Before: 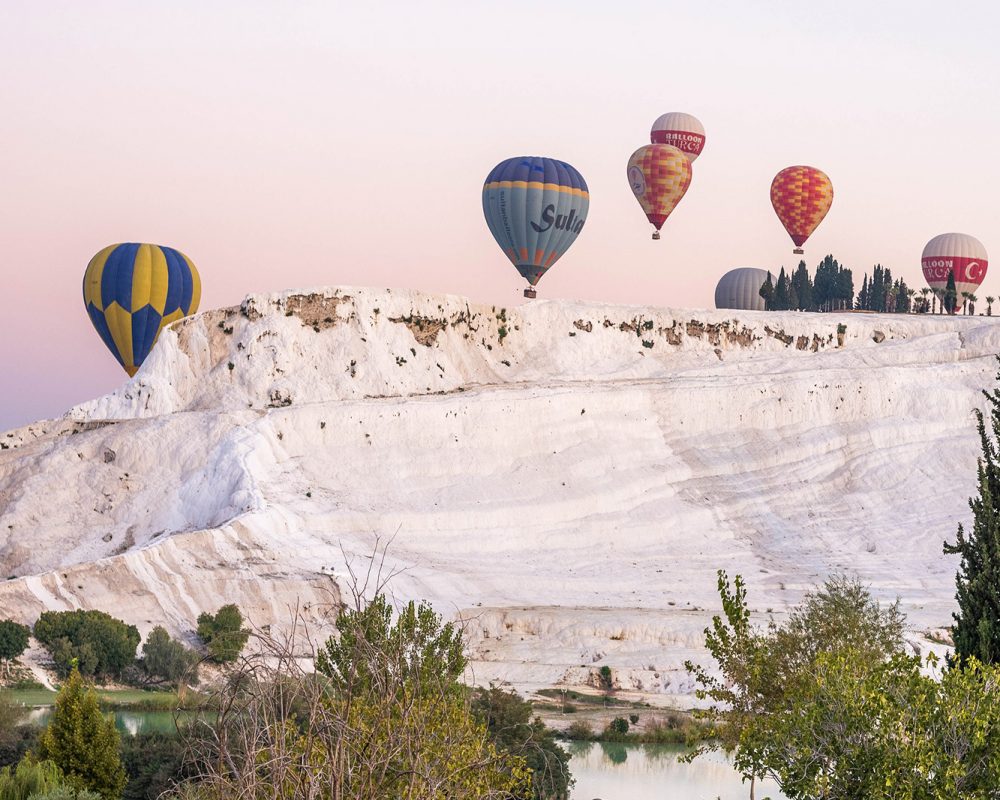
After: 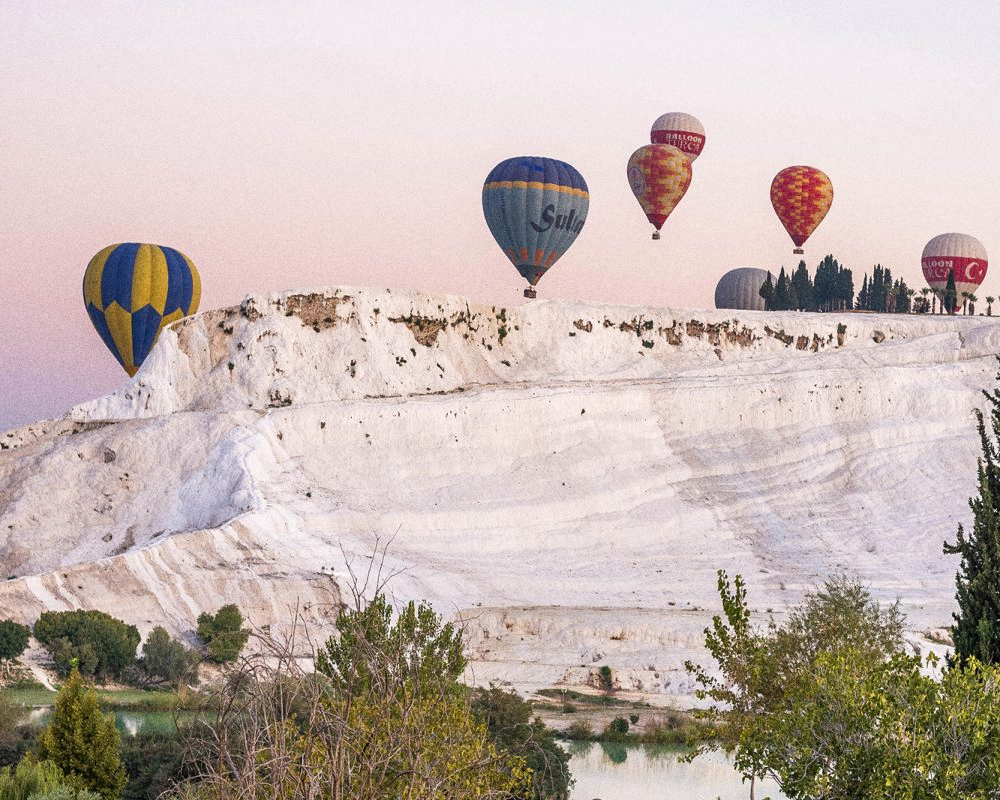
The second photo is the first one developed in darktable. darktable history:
grain: coarseness 0.09 ISO, strength 40%
shadows and highlights: shadows 52.34, highlights -28.23, soften with gaussian
